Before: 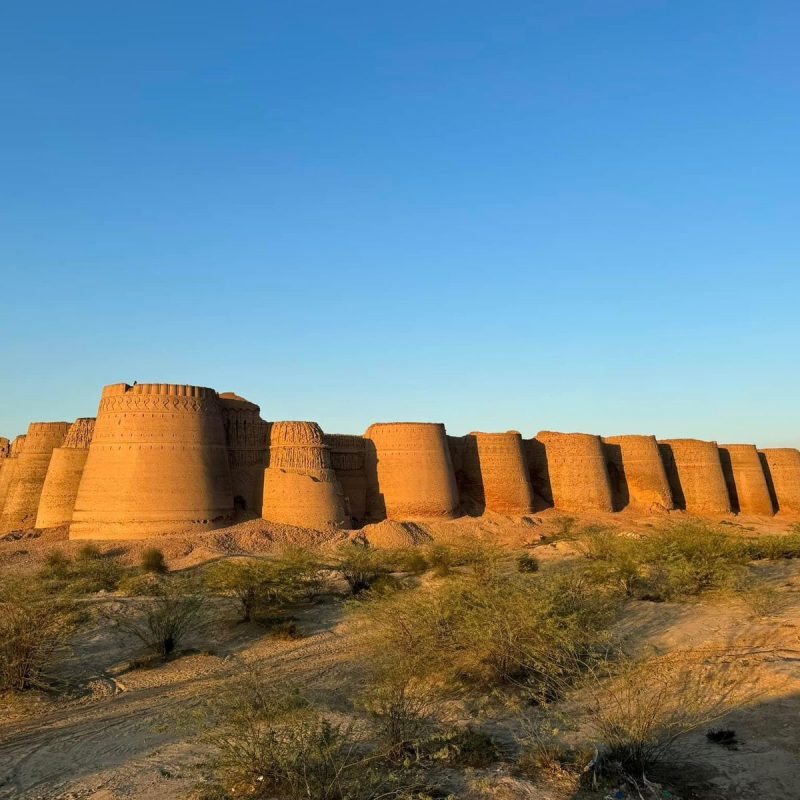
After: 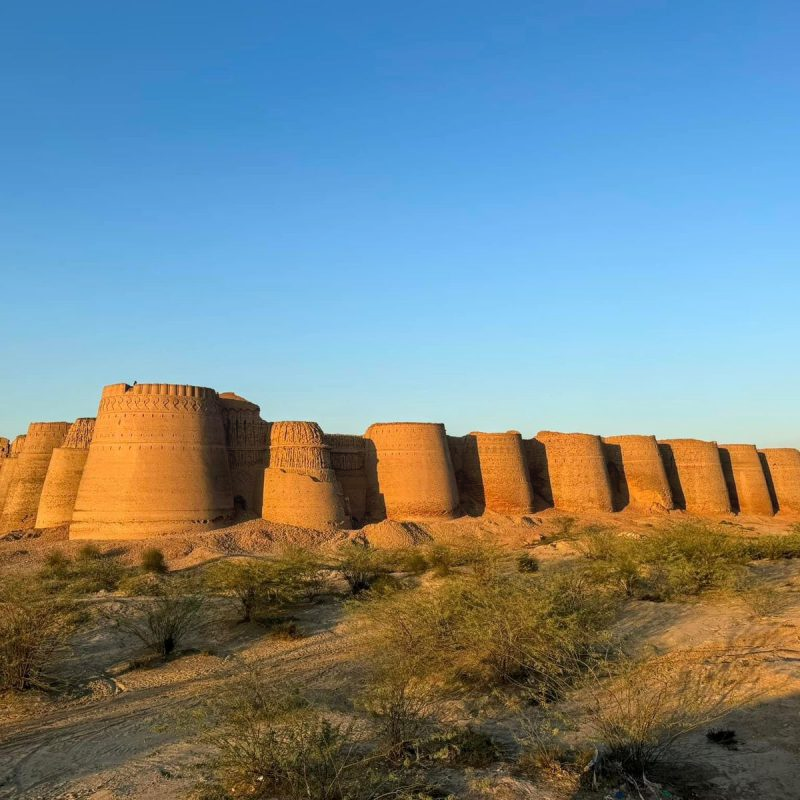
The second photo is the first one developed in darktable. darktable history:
local contrast: detail 110%
shadows and highlights: shadows -24.28, highlights 49.77, soften with gaussian
